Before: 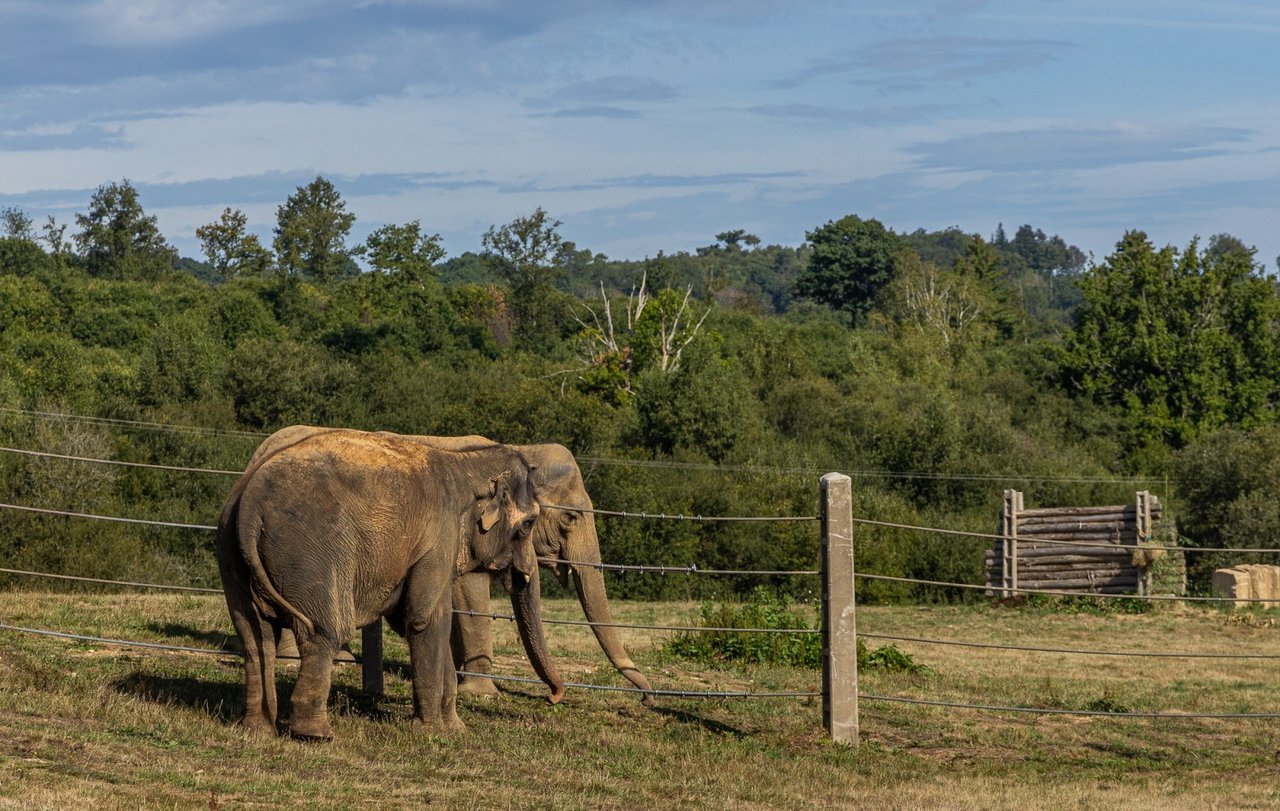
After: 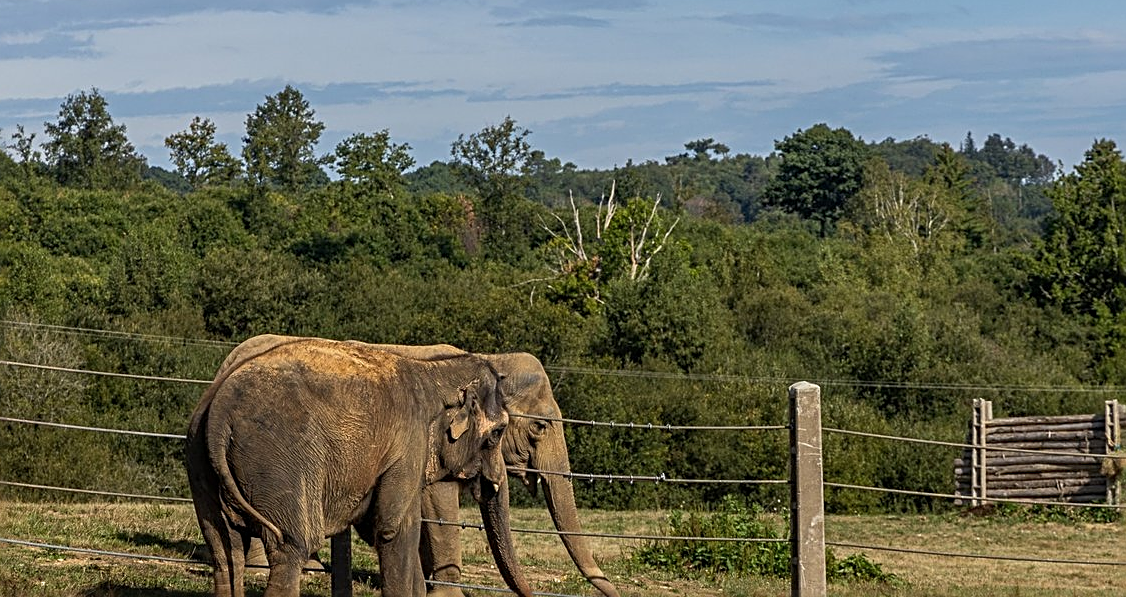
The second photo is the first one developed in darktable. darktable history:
crop and rotate: left 2.425%, top 11.305%, right 9.6%, bottom 15.08%
sharpen: radius 2.543, amount 0.636
